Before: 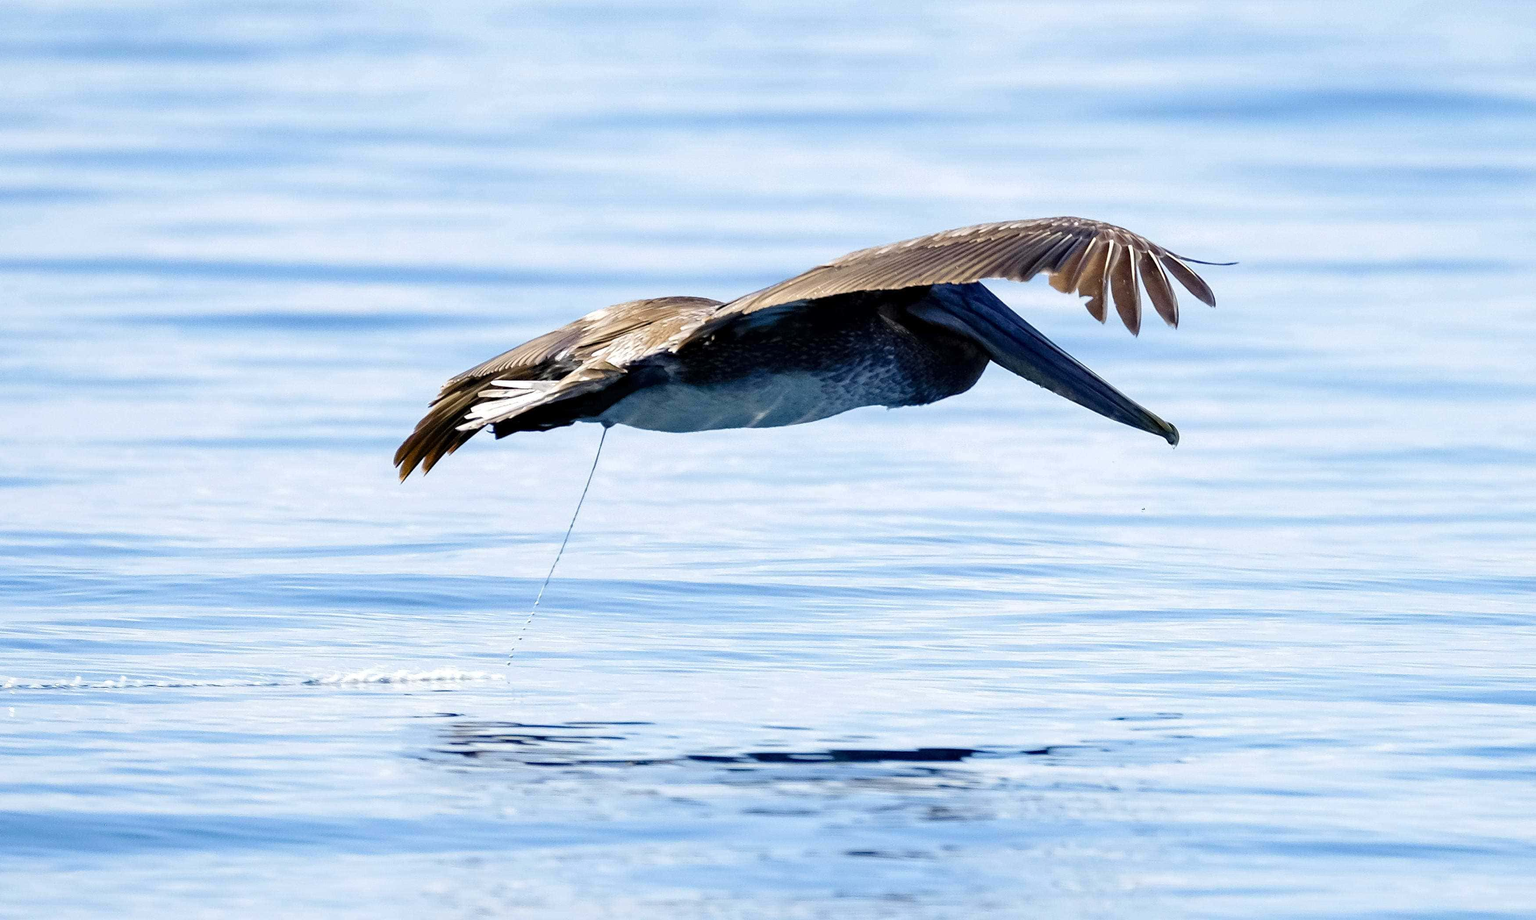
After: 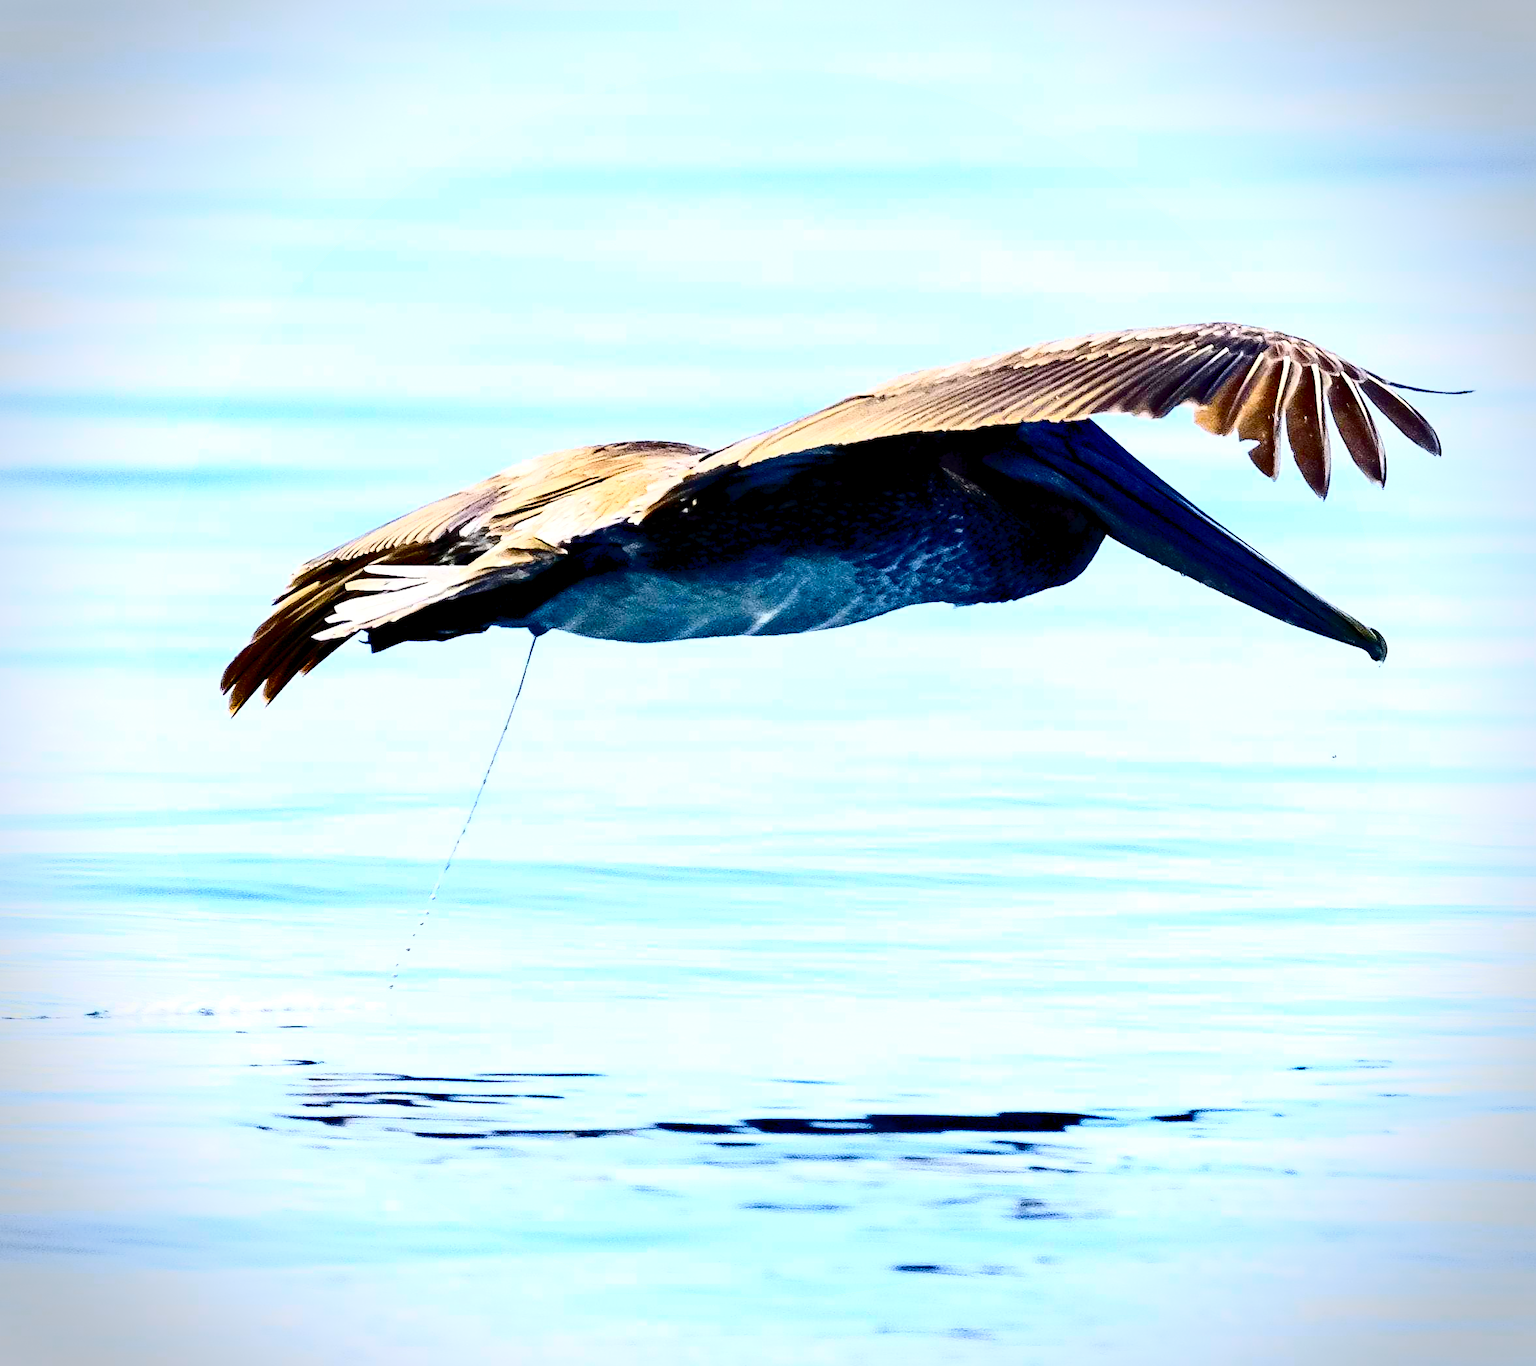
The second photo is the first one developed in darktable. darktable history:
tone curve: curves: ch0 [(0, 0) (0.003, 0.005) (0.011, 0.008) (0.025, 0.01) (0.044, 0.014) (0.069, 0.017) (0.1, 0.022) (0.136, 0.028) (0.177, 0.037) (0.224, 0.049) (0.277, 0.091) (0.335, 0.168) (0.399, 0.292) (0.468, 0.463) (0.543, 0.637) (0.623, 0.792) (0.709, 0.903) (0.801, 0.963) (0.898, 0.985) (1, 1)], color space Lab, independent channels, preserve colors none
exposure: exposure -0.045 EV, compensate highlight preservation false
crop and rotate: left 16.012%, right 16.695%
contrast brightness saturation: contrast 0.037, saturation 0.074
vignetting: dithering 8-bit output, unbound false
tone equalizer: -8 EV 1.01 EV, -7 EV 1.01 EV, -6 EV 1.03 EV, -5 EV 1 EV, -4 EV 1 EV, -3 EV 0.74 EV, -2 EV 0.491 EV, -1 EV 0.232 EV
color balance rgb: highlights gain › luminance 14.464%, global offset › luminance -0.514%, perceptual saturation grading › global saturation 37.226%, perceptual saturation grading › shadows 35.21%, perceptual brilliance grading › global brilliance 2.501%
